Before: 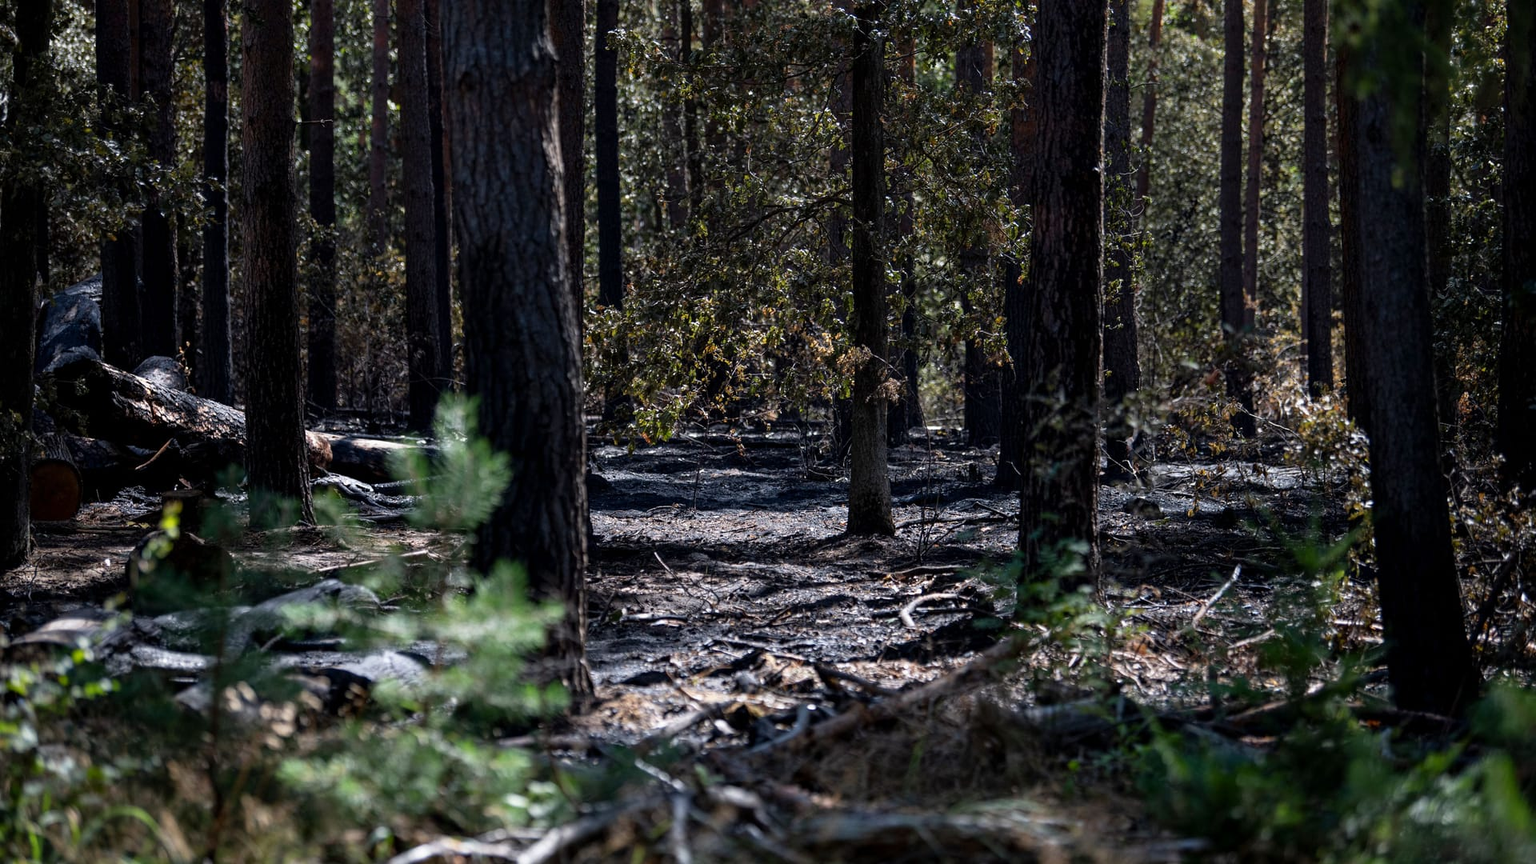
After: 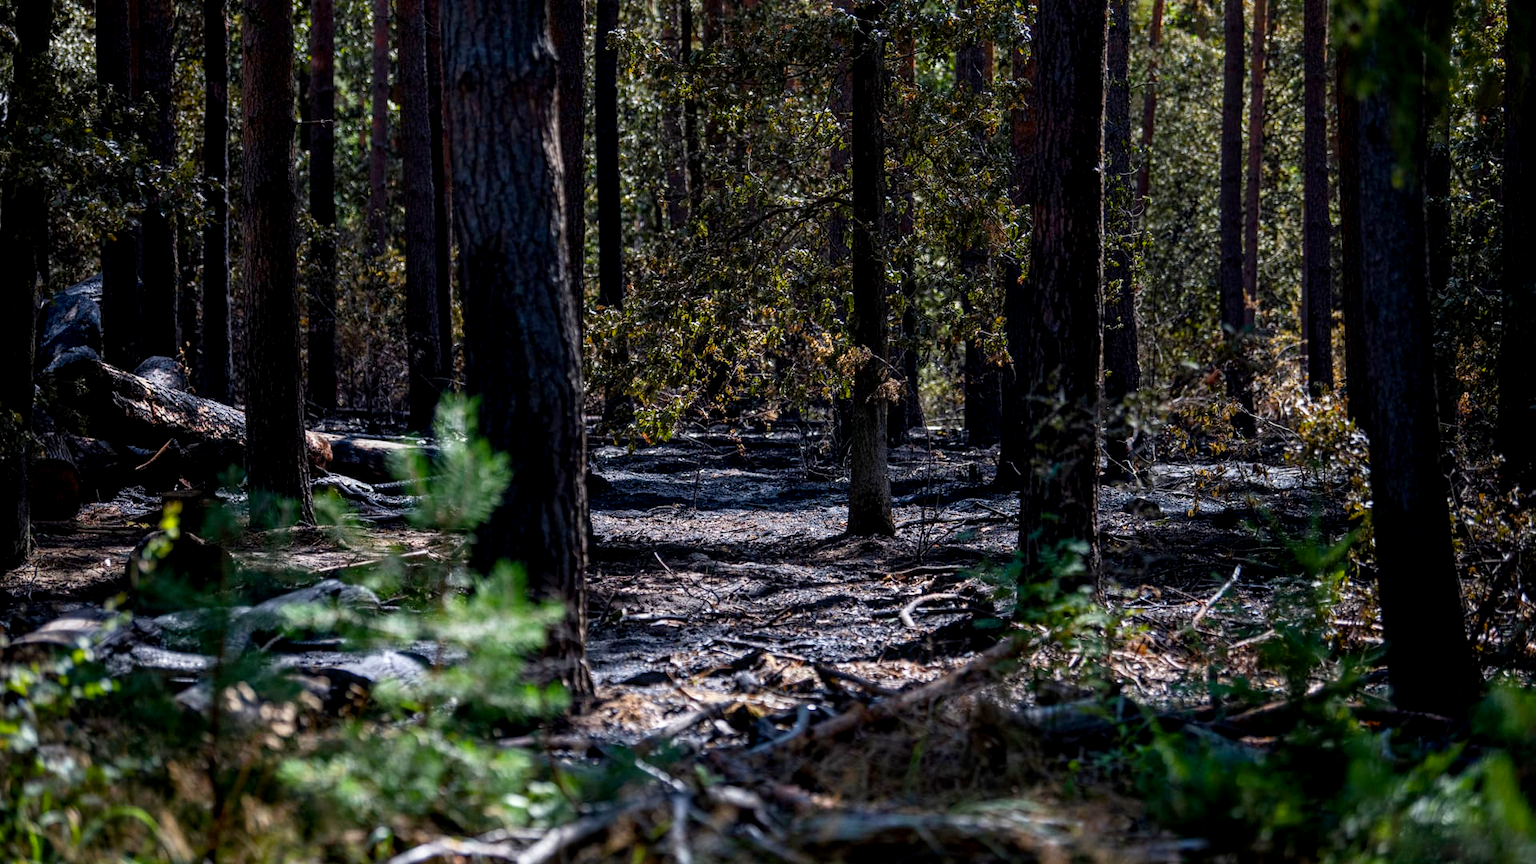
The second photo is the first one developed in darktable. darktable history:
exposure: black level correction 0.001, compensate highlight preservation false
local contrast: on, module defaults
color balance rgb: shadows lift › luminance -20.354%, linear chroma grading › global chroma 9.874%, perceptual saturation grading › global saturation 20%, perceptual saturation grading › highlights -25.321%, perceptual saturation grading › shadows 25.07%, global vibrance 21.466%
